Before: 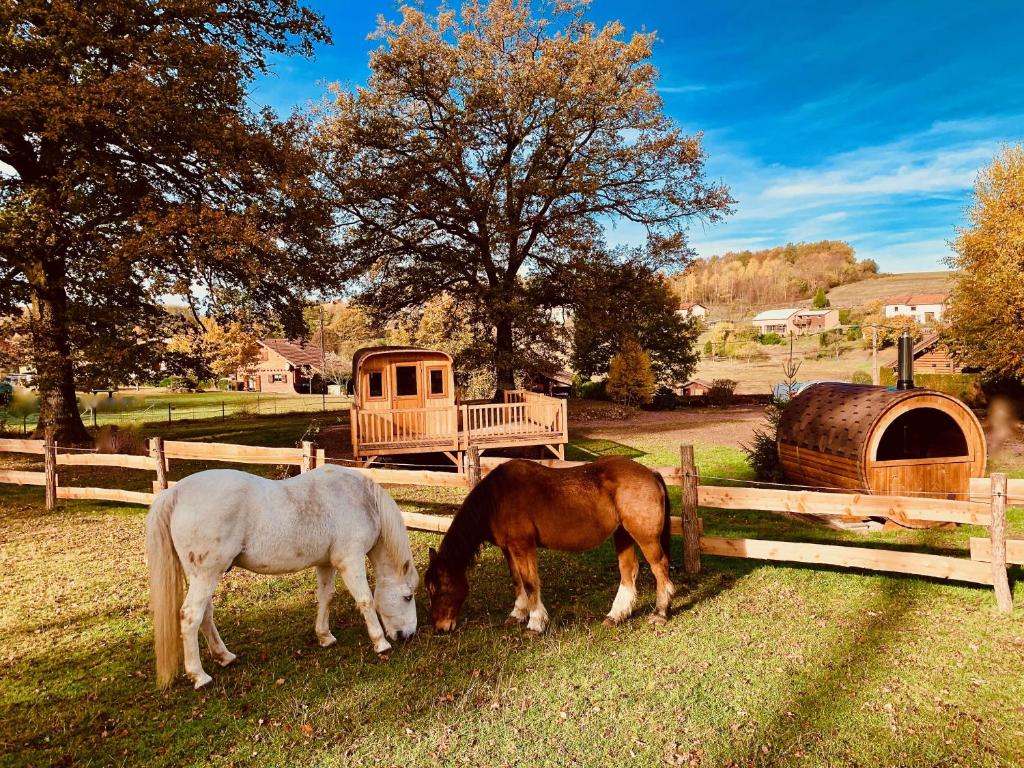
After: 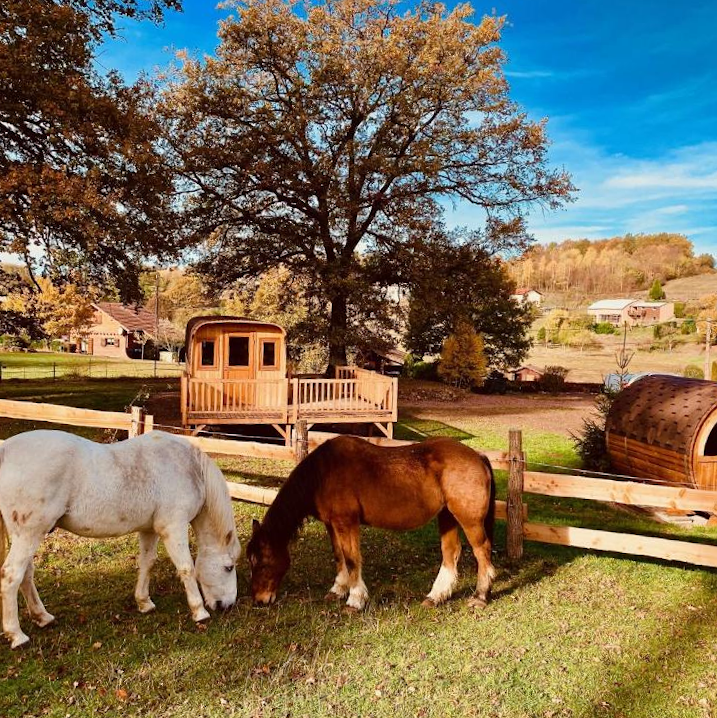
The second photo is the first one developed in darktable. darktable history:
crop and rotate: angle -2.97°, left 14.158%, top 0.017%, right 11.002%, bottom 0.06%
